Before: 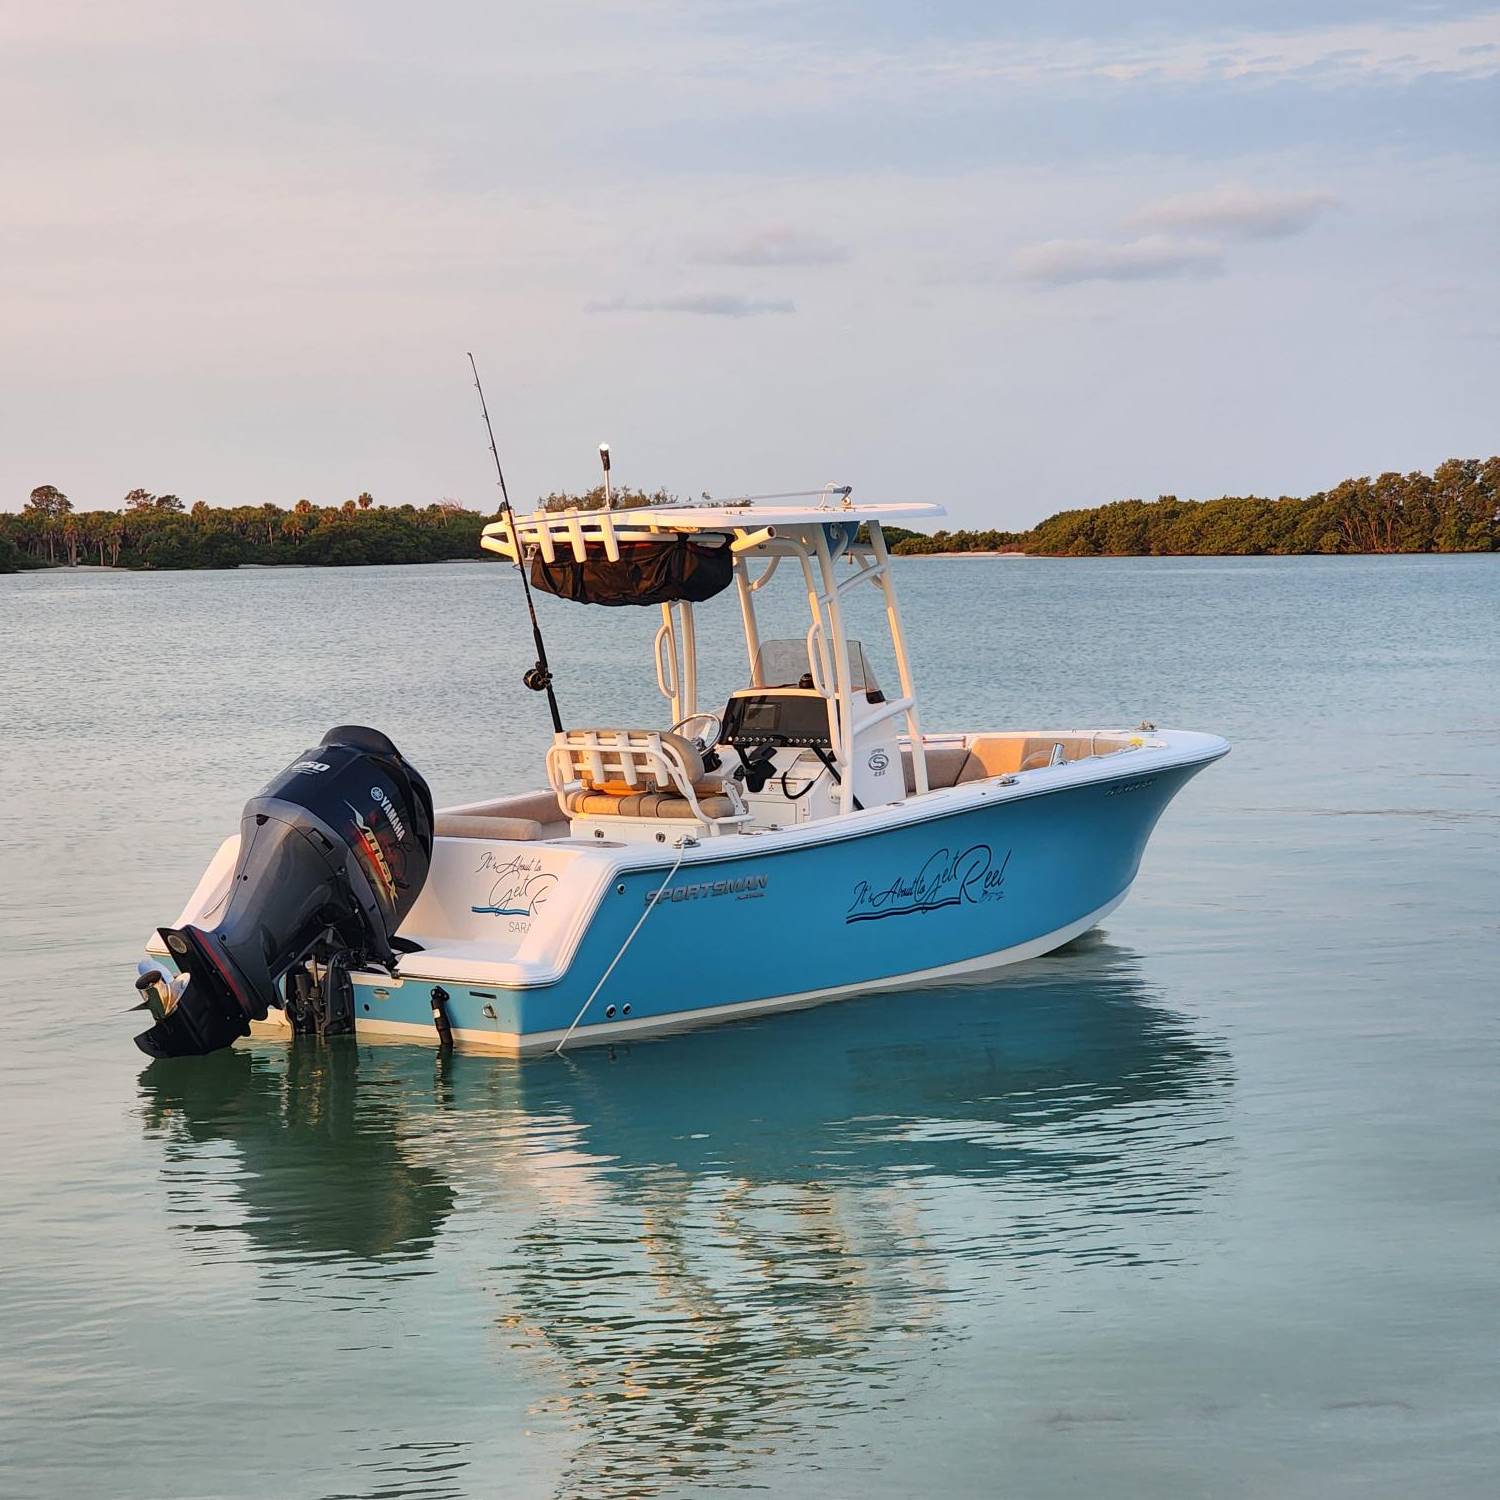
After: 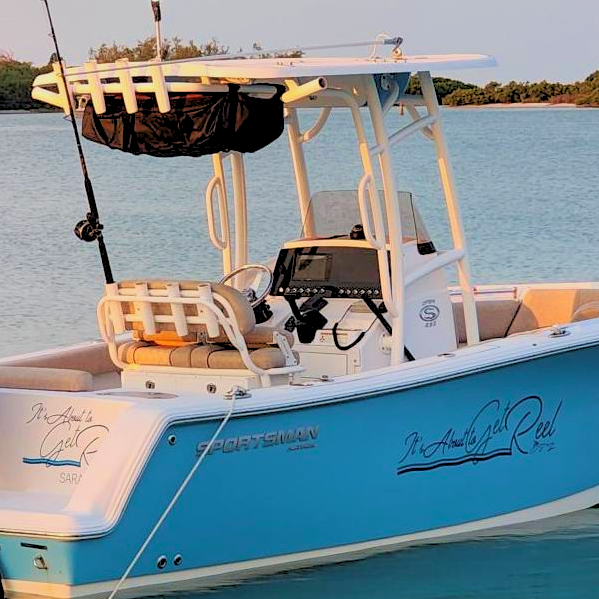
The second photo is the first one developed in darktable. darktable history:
crop: left 30%, top 30%, right 30%, bottom 30%
velvia: on, module defaults
rgb levels: preserve colors sum RGB, levels [[0.038, 0.433, 0.934], [0, 0.5, 1], [0, 0.5, 1]]
